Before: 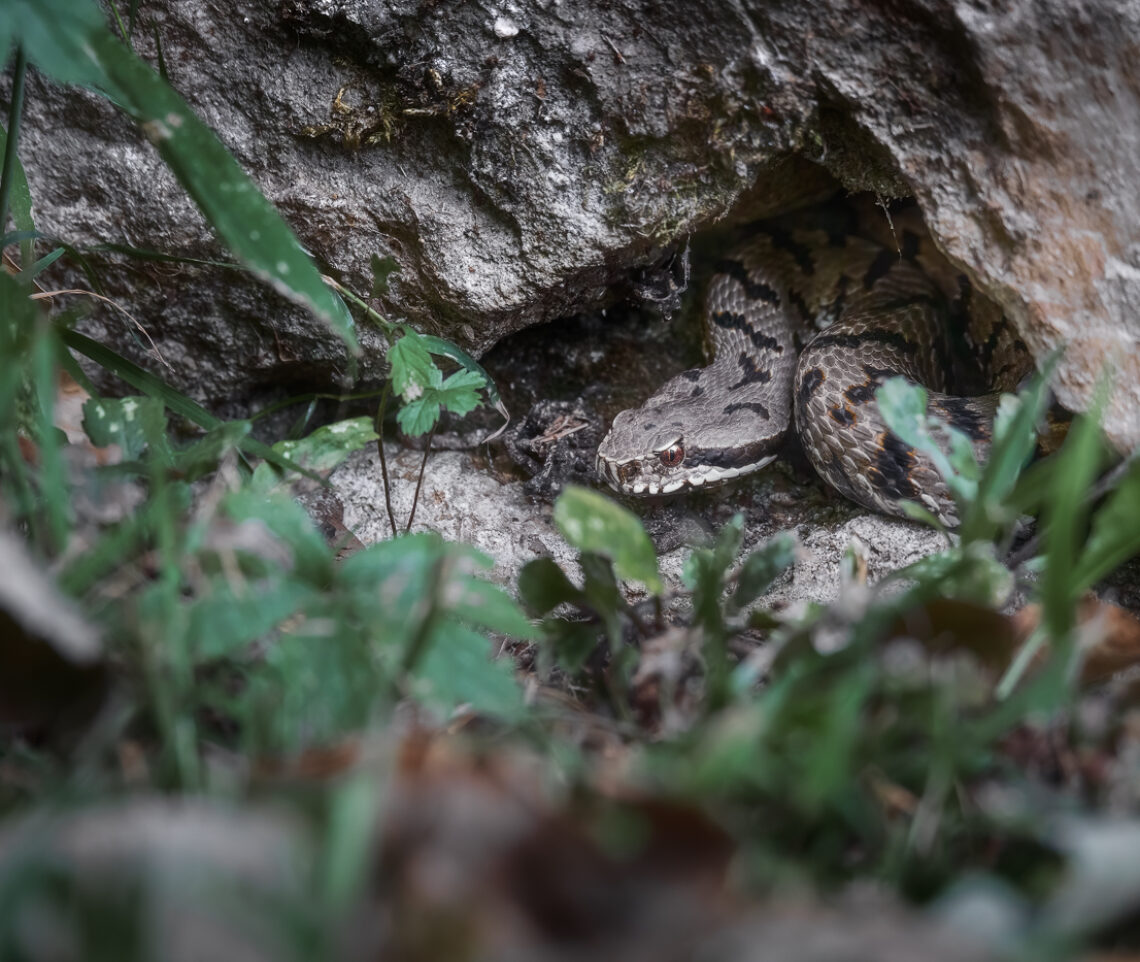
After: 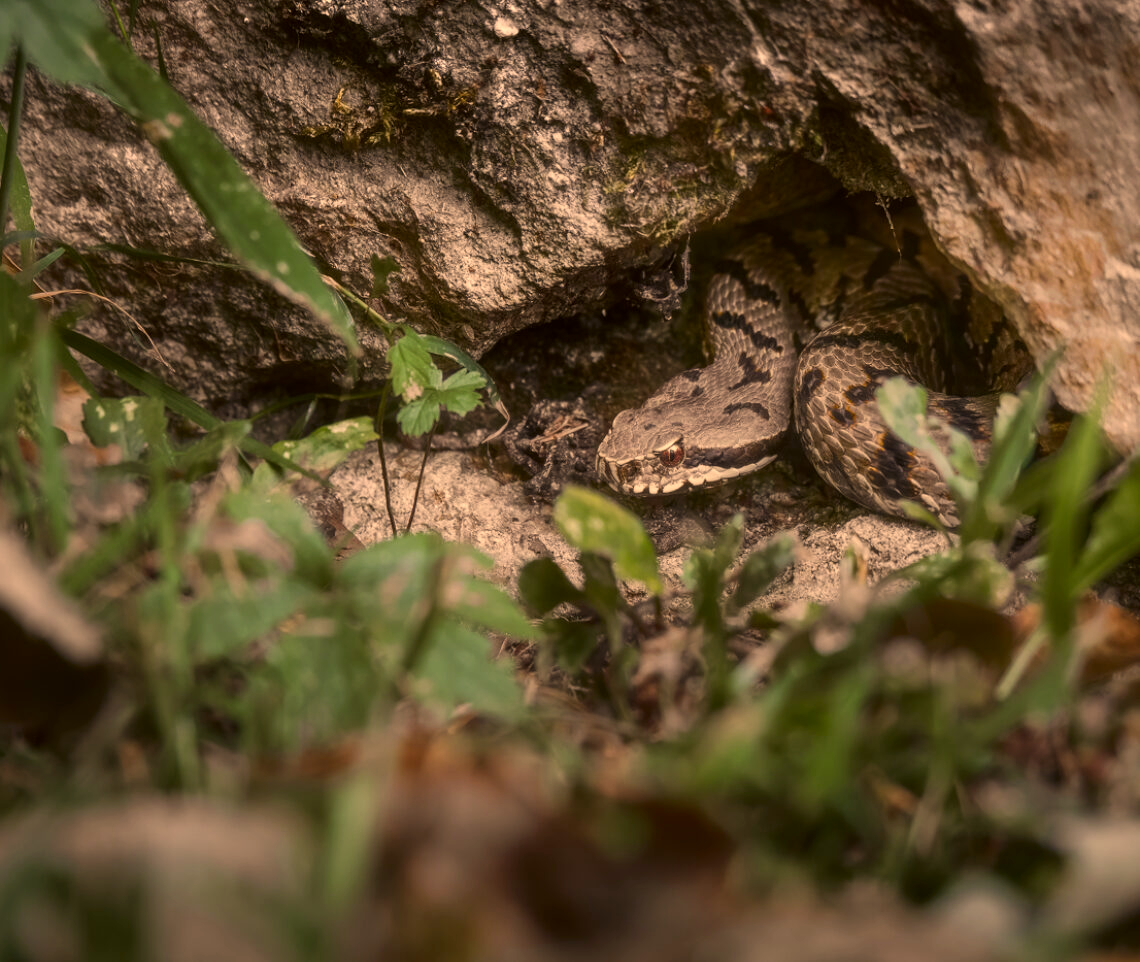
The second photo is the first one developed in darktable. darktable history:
color correction: highlights a* 17.93, highlights b* 36.16, shadows a* 1.59, shadows b* 6.82, saturation 1.04
